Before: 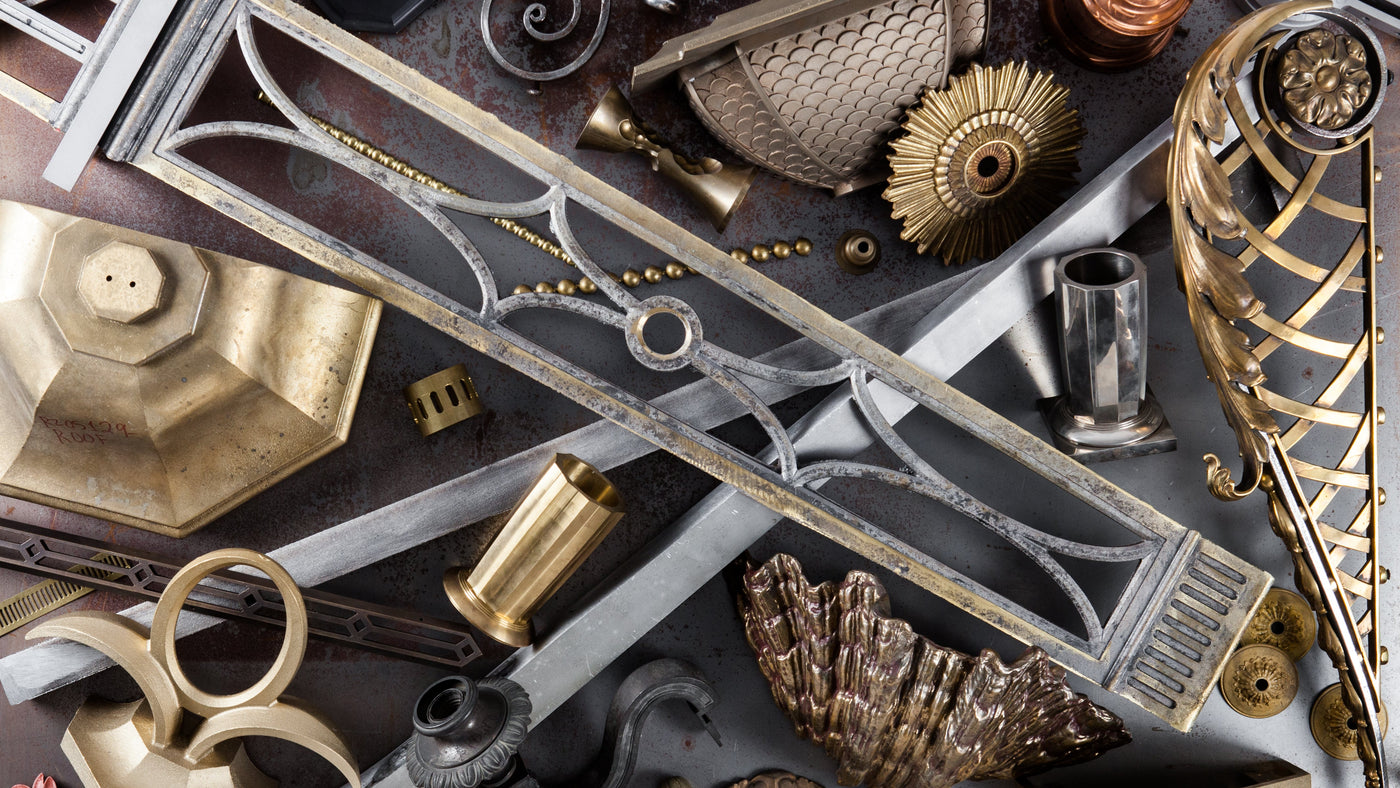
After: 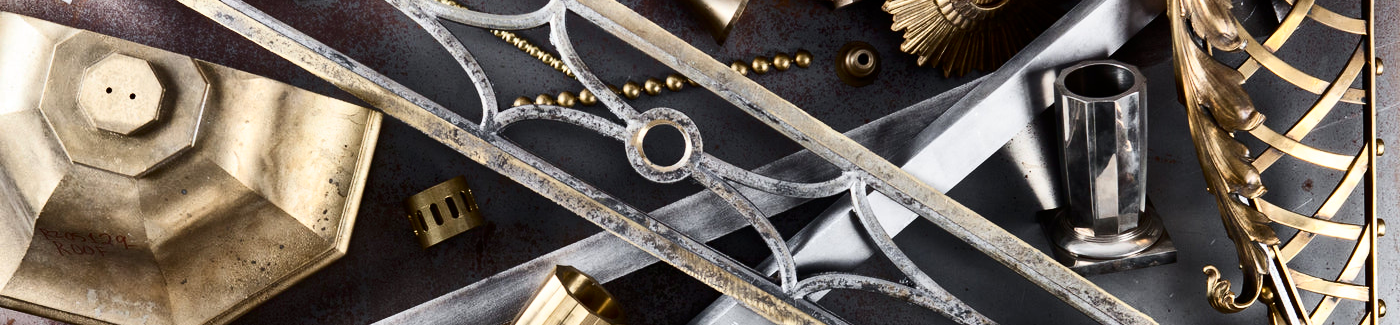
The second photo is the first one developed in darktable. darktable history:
shadows and highlights: shadows 20.75, highlights -81.65, soften with gaussian
contrast brightness saturation: contrast 0.298
crop and rotate: top 23.862%, bottom 34.831%
